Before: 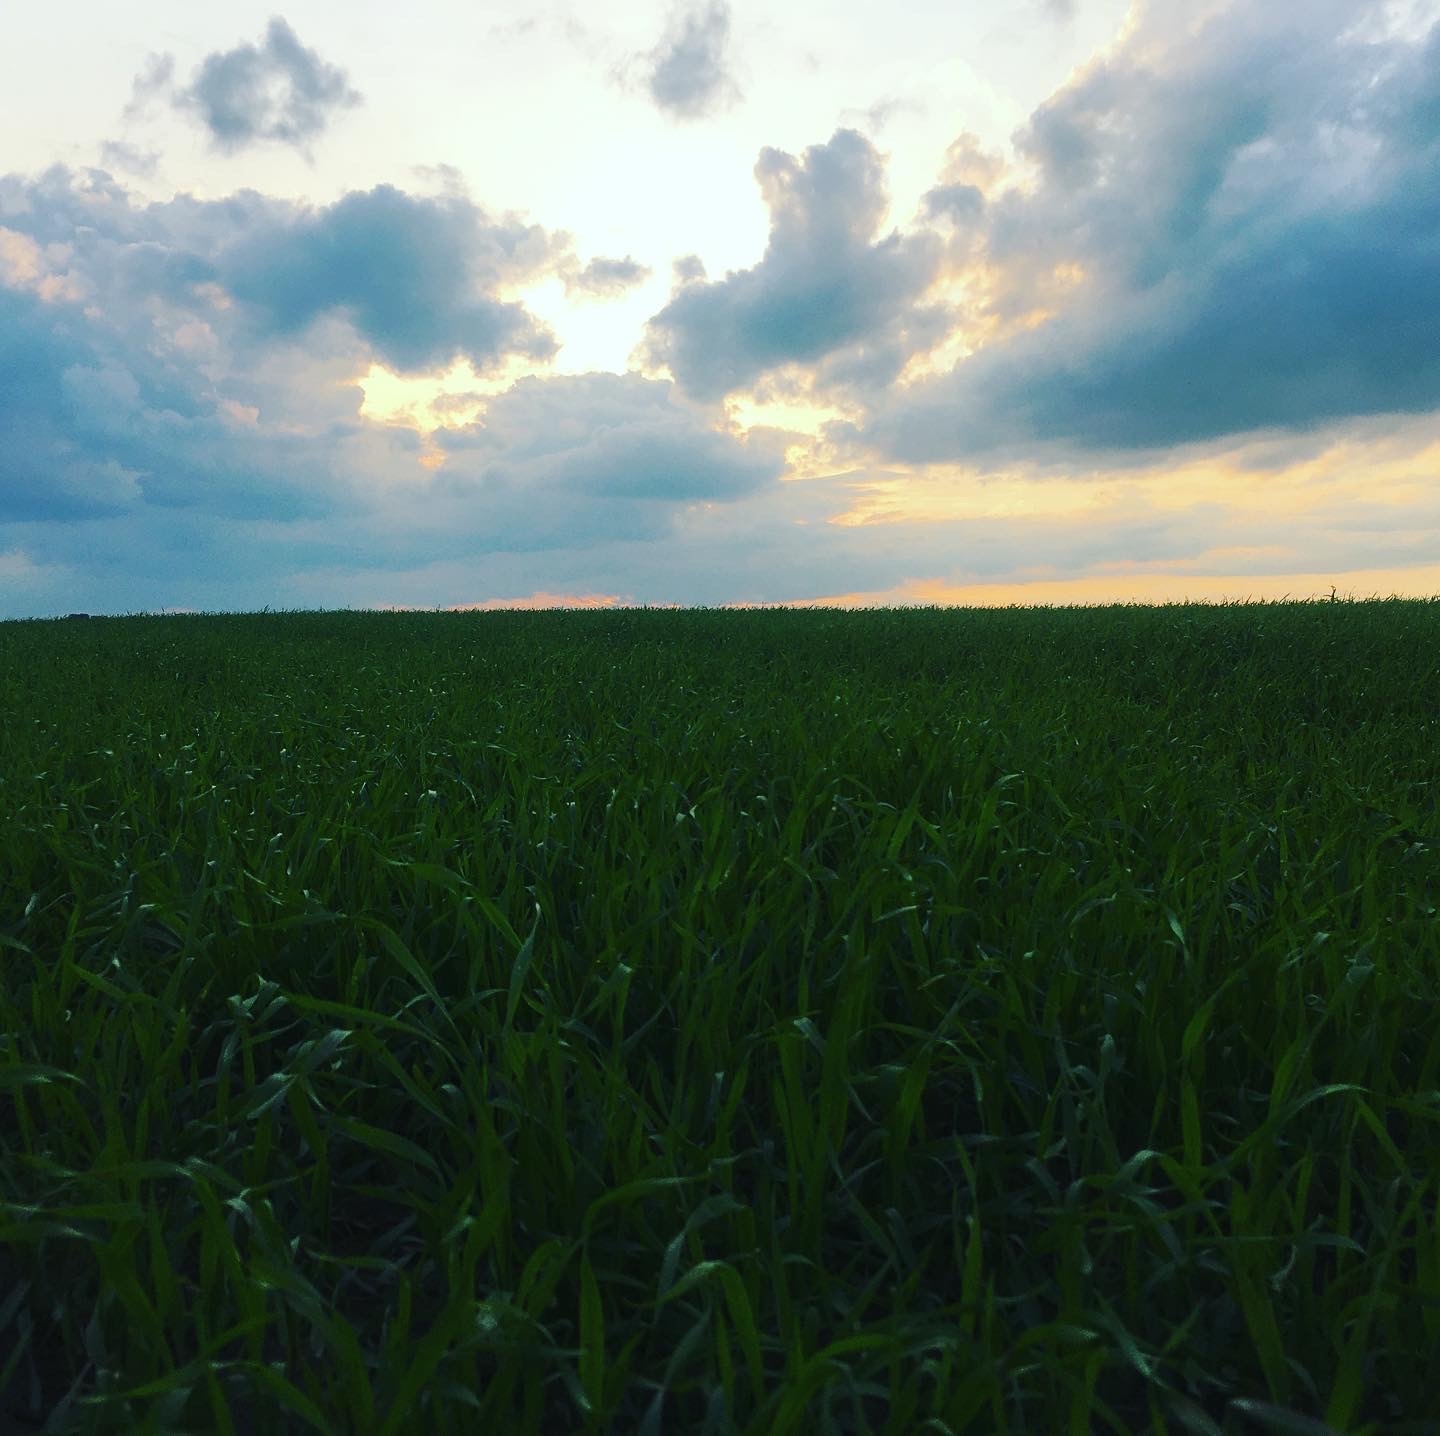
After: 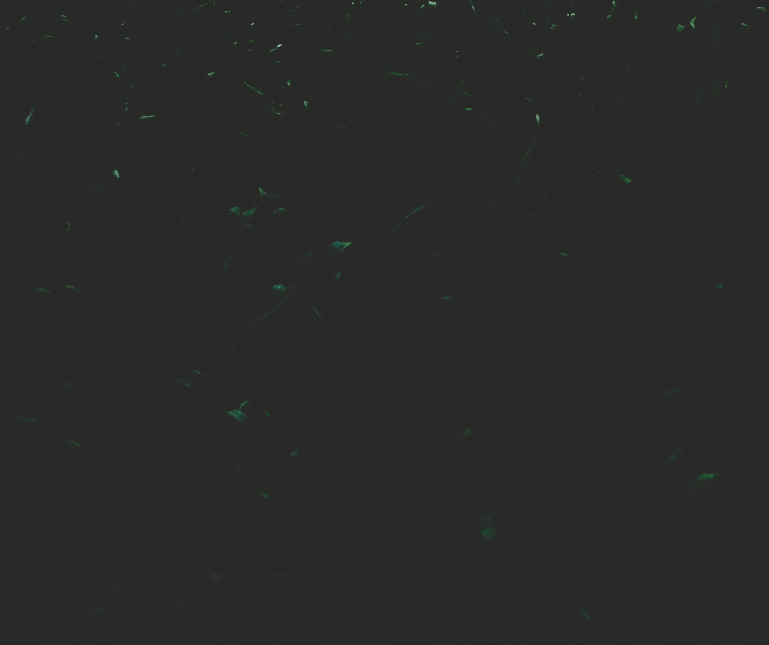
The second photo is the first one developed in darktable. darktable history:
crop and rotate: top 54.946%, right 46.595%, bottom 0.119%
base curve: curves: ch0 [(0, 0.02) (0.083, 0.036) (1, 1)], preserve colors none
tone equalizer: mask exposure compensation -0.5 EV
